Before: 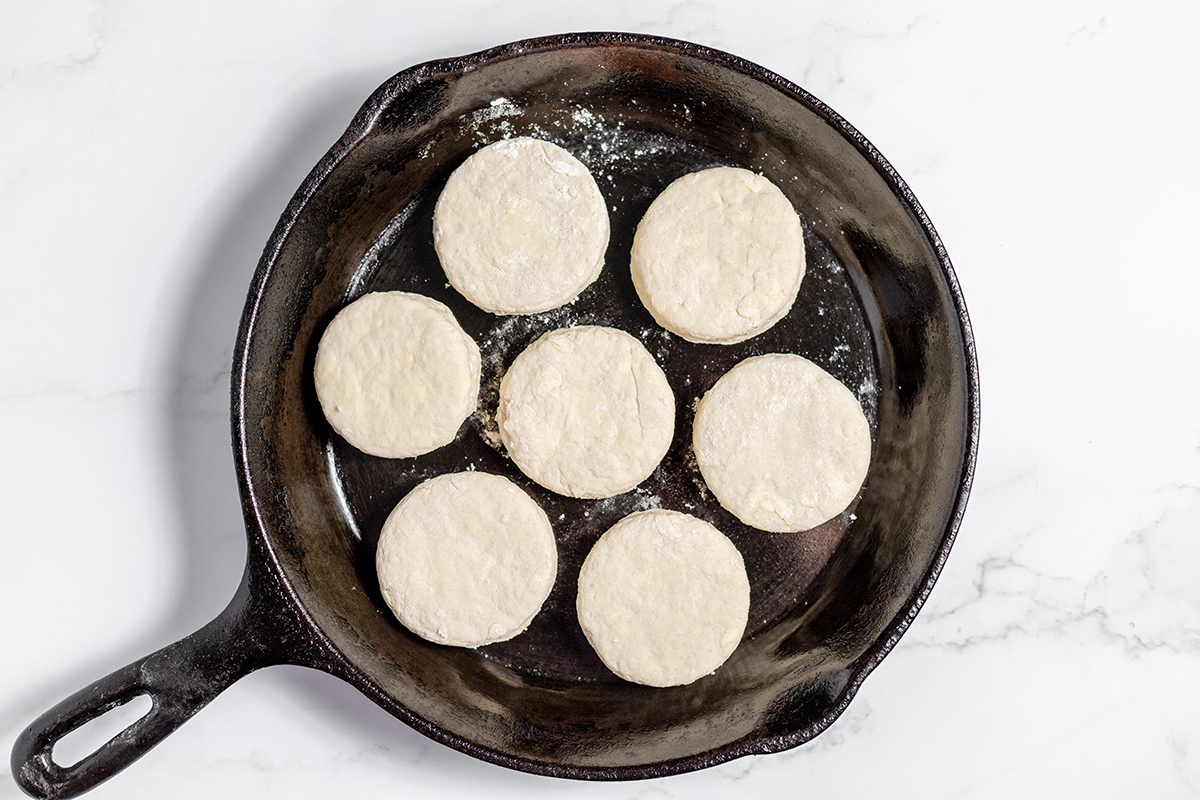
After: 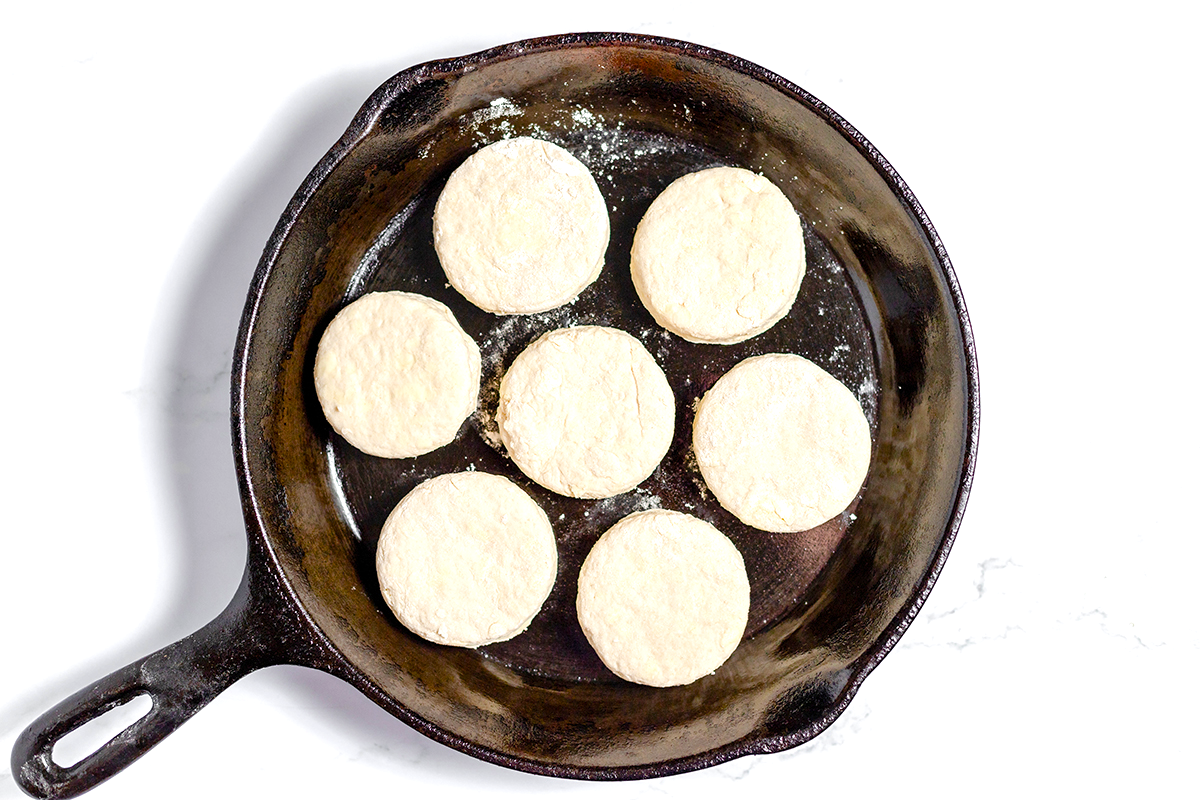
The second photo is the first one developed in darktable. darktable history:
color balance rgb: perceptual saturation grading › global saturation 20%, perceptual saturation grading › highlights -25.376%, perceptual saturation grading › shadows 50.005%, perceptual brilliance grading › global brilliance 10.536%, perceptual brilliance grading › shadows 14.315%, global vibrance 20%
